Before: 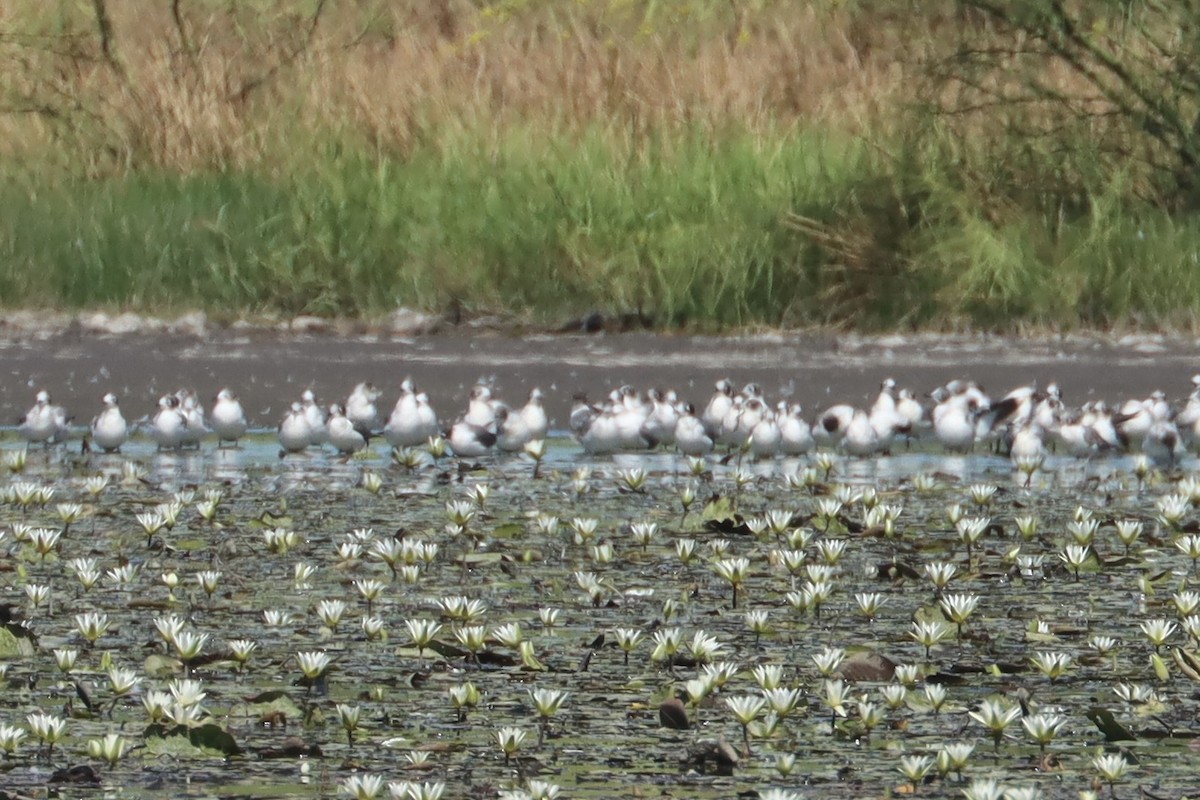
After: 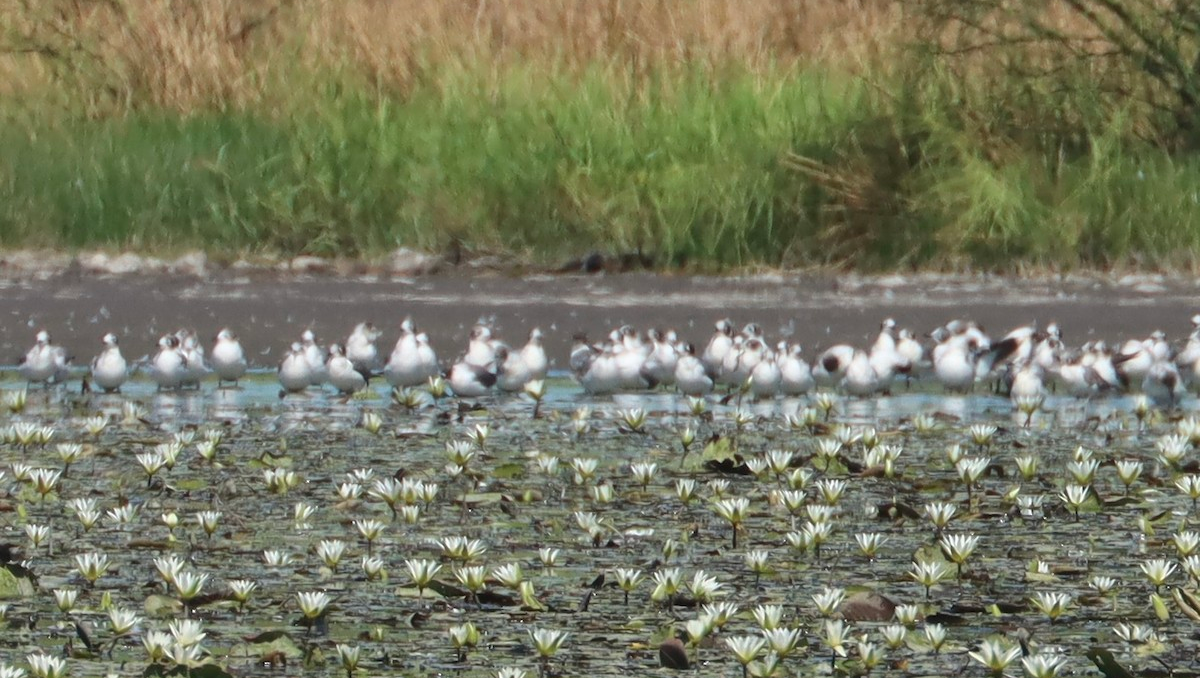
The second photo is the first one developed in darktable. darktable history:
crop: top 7.571%, bottom 7.629%
